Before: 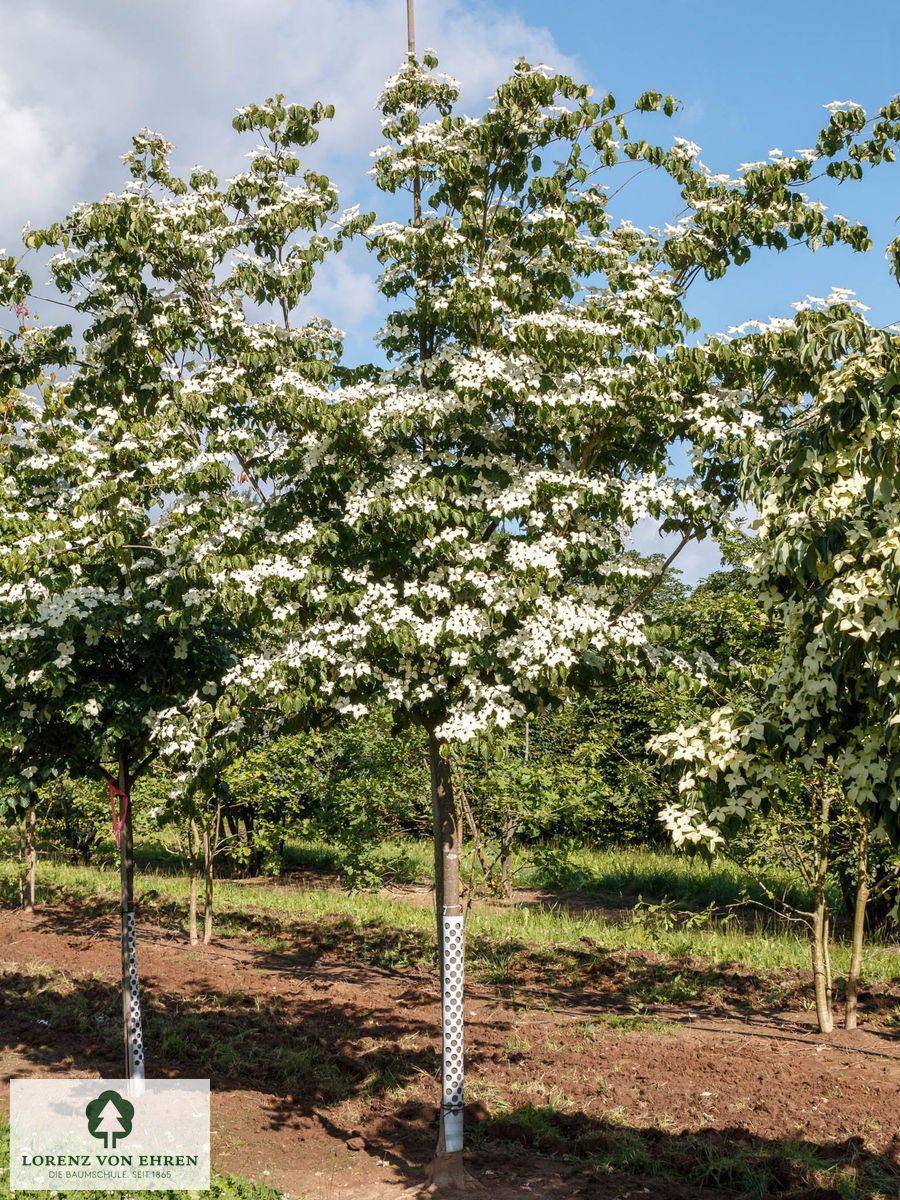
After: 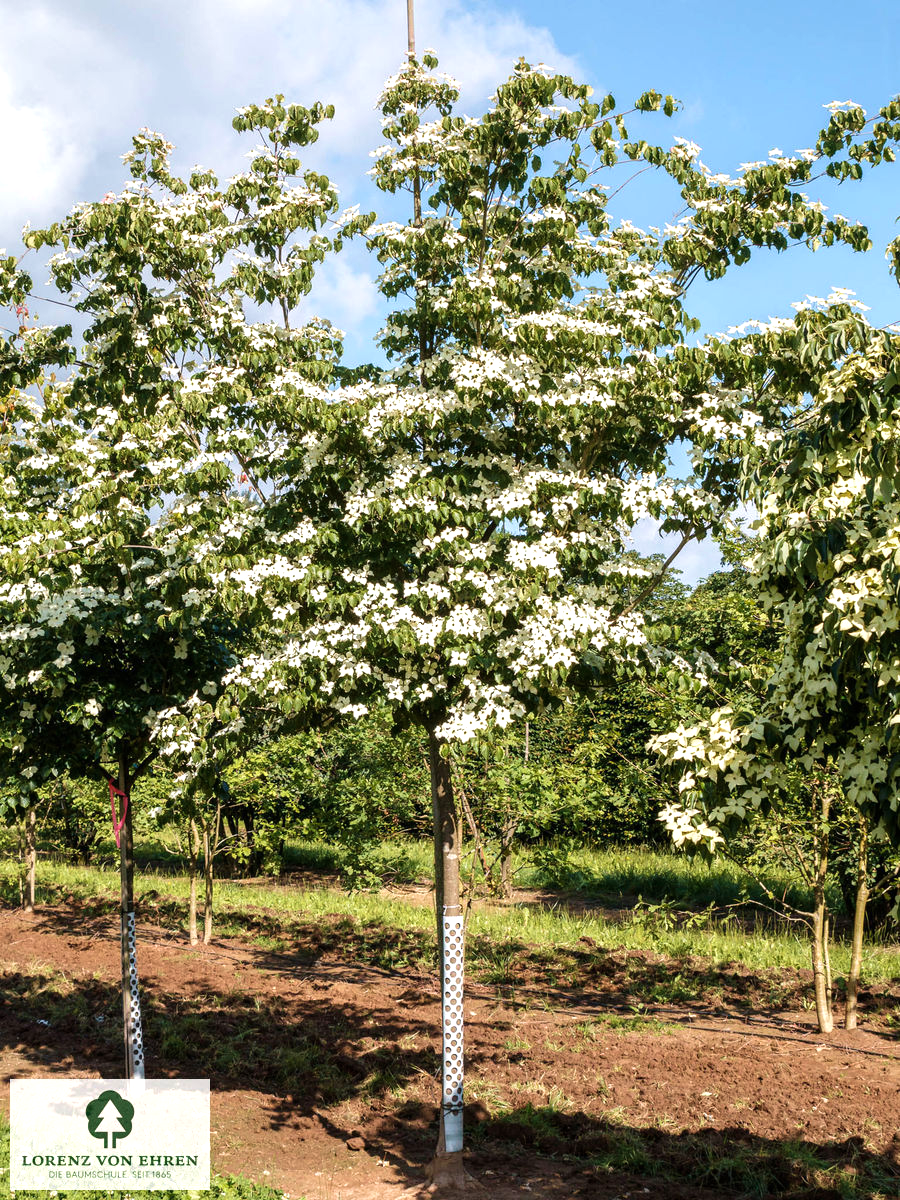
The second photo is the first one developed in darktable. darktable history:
velvia: strength 24.91%
tone equalizer: -8 EV -0.424 EV, -7 EV -0.392 EV, -6 EV -0.357 EV, -5 EV -0.222 EV, -3 EV 0.236 EV, -2 EV 0.322 EV, -1 EV 0.404 EV, +0 EV 0.442 EV, luminance estimator HSV value / RGB max
